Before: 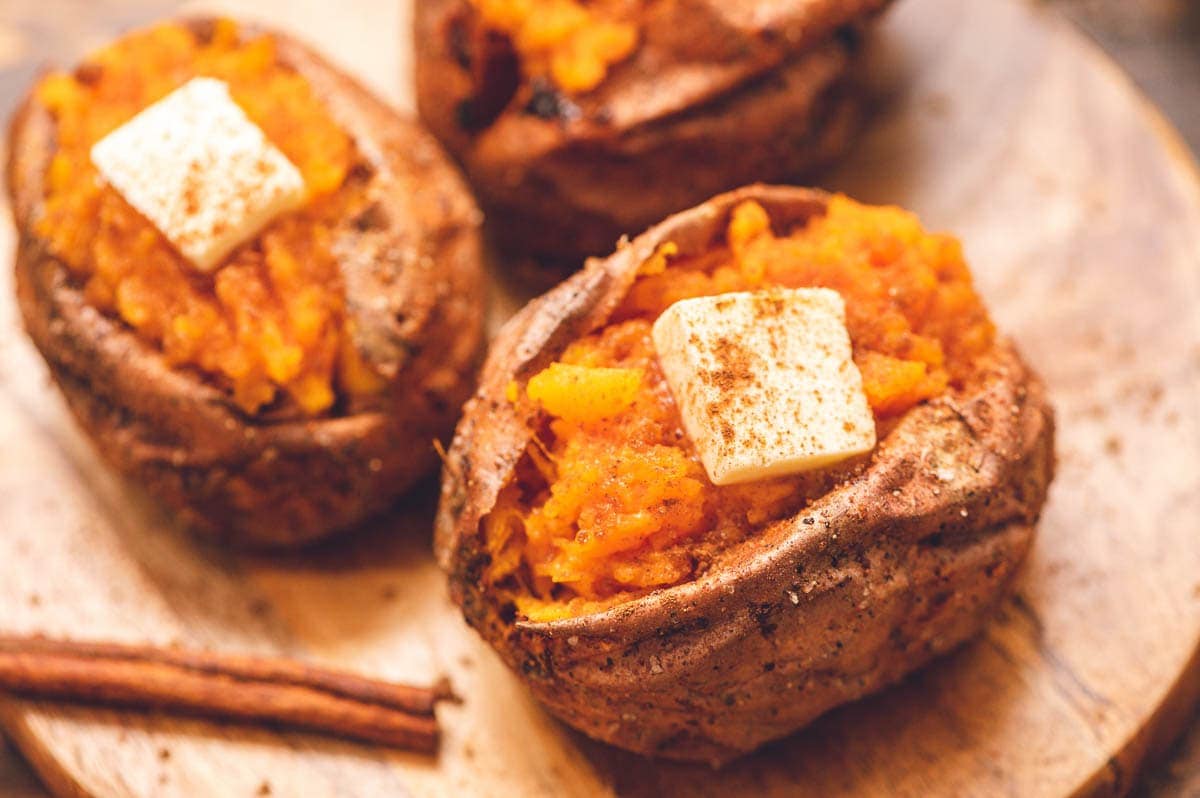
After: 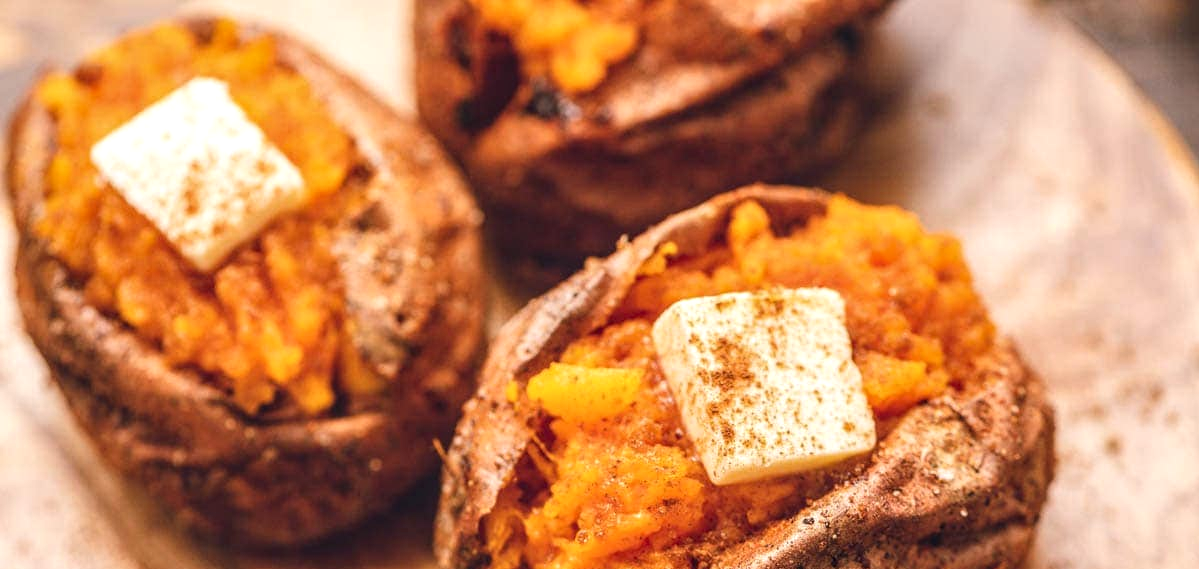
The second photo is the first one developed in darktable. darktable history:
local contrast: detail 130%
contrast brightness saturation: contrast 0.055
crop: right 0.001%, bottom 28.69%
